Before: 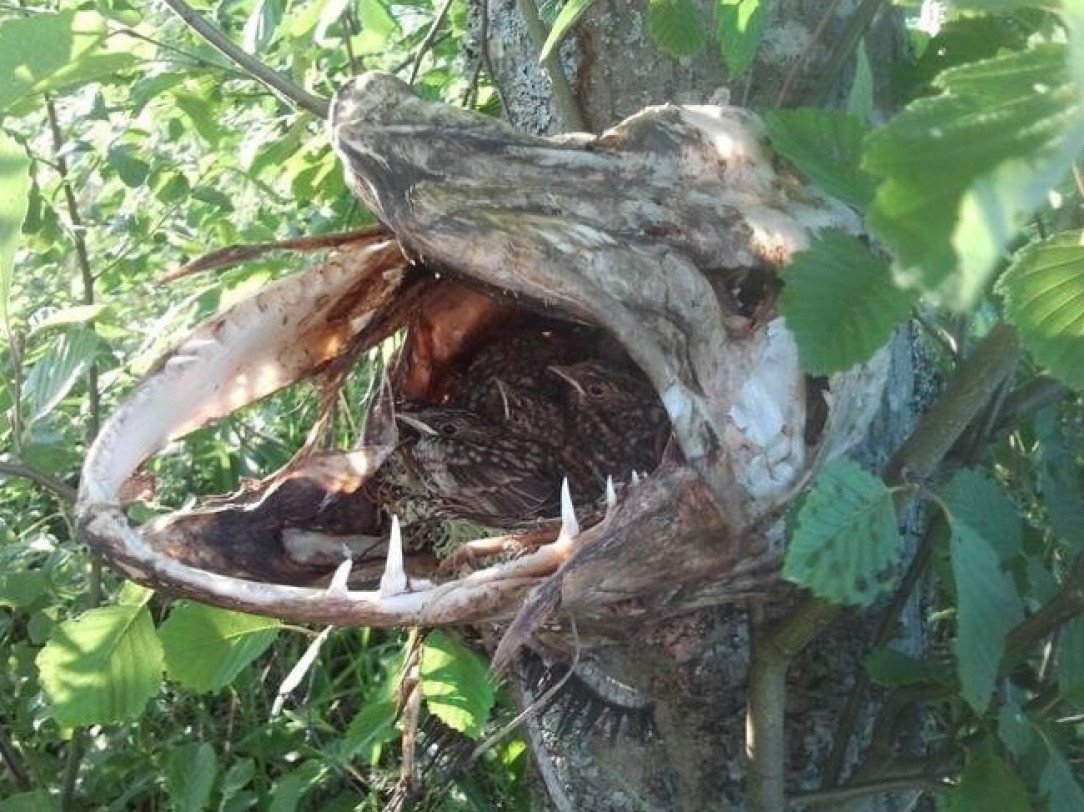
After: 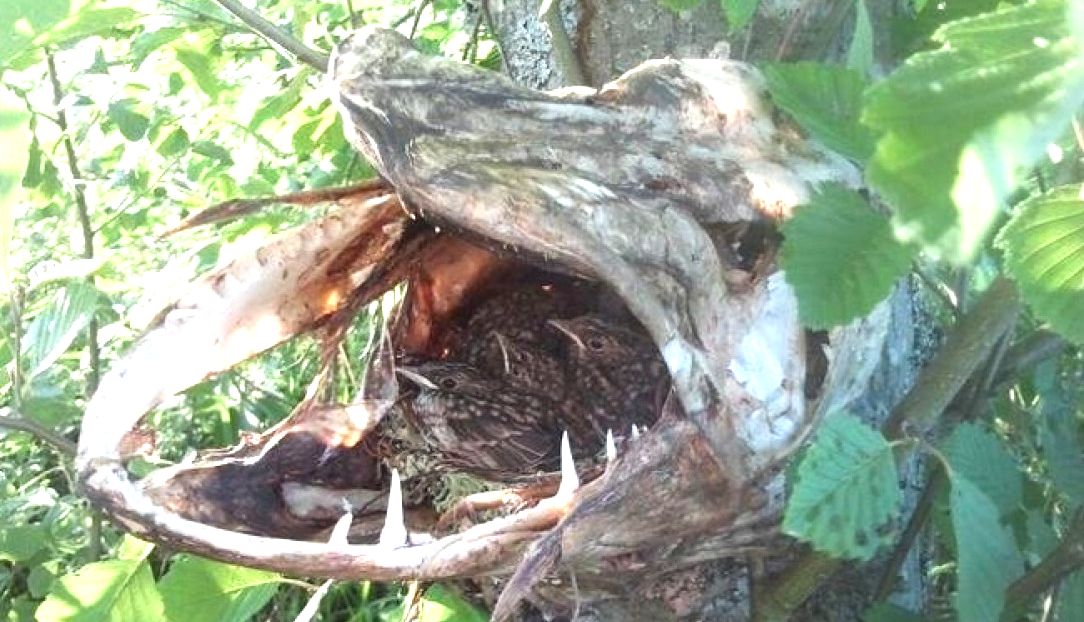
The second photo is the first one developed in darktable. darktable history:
crop: top 5.667%, bottom 17.637%
exposure: exposure 0.921 EV, compensate highlight preservation false
